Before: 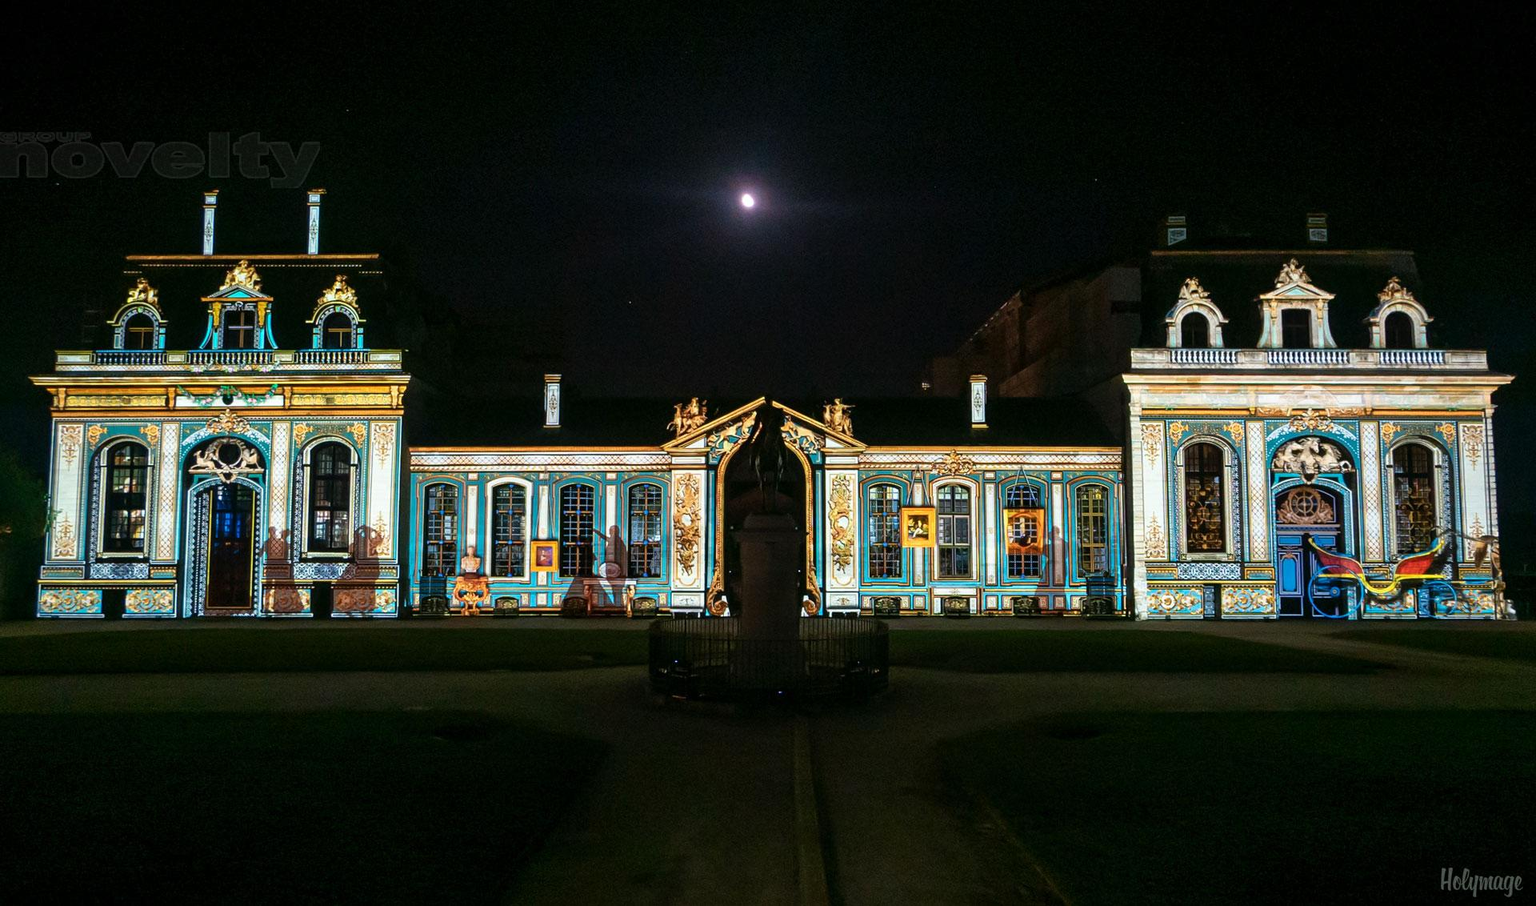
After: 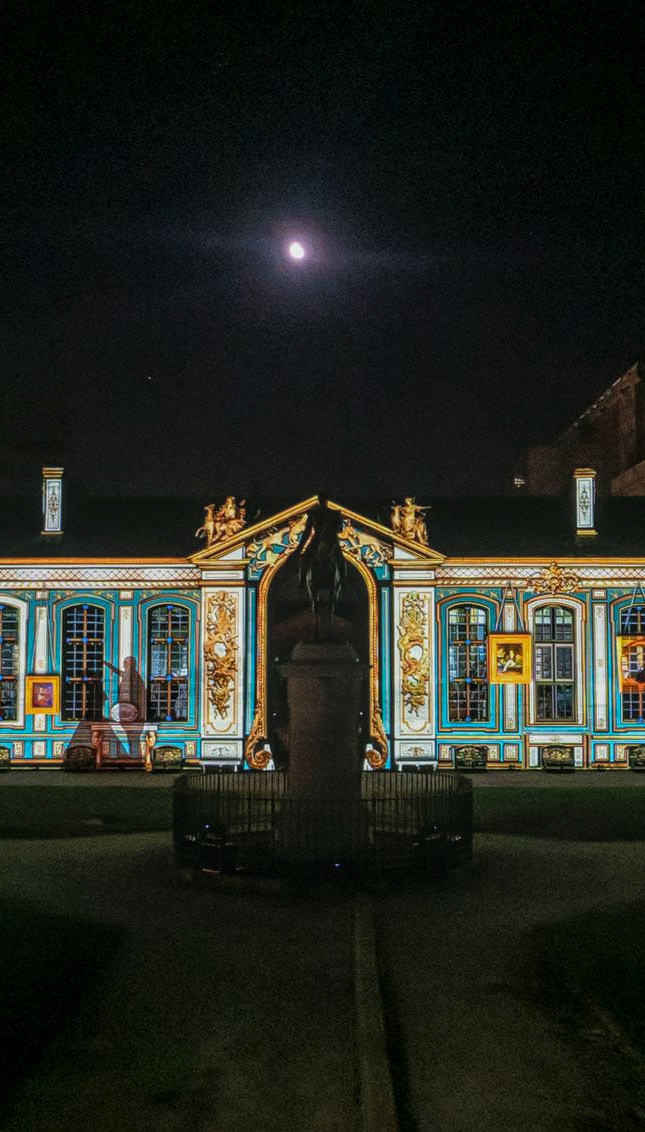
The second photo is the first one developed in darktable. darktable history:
local contrast: highlights 67%, shadows 34%, detail 167%, midtone range 0.2
crop: left 33.245%, right 33.136%
